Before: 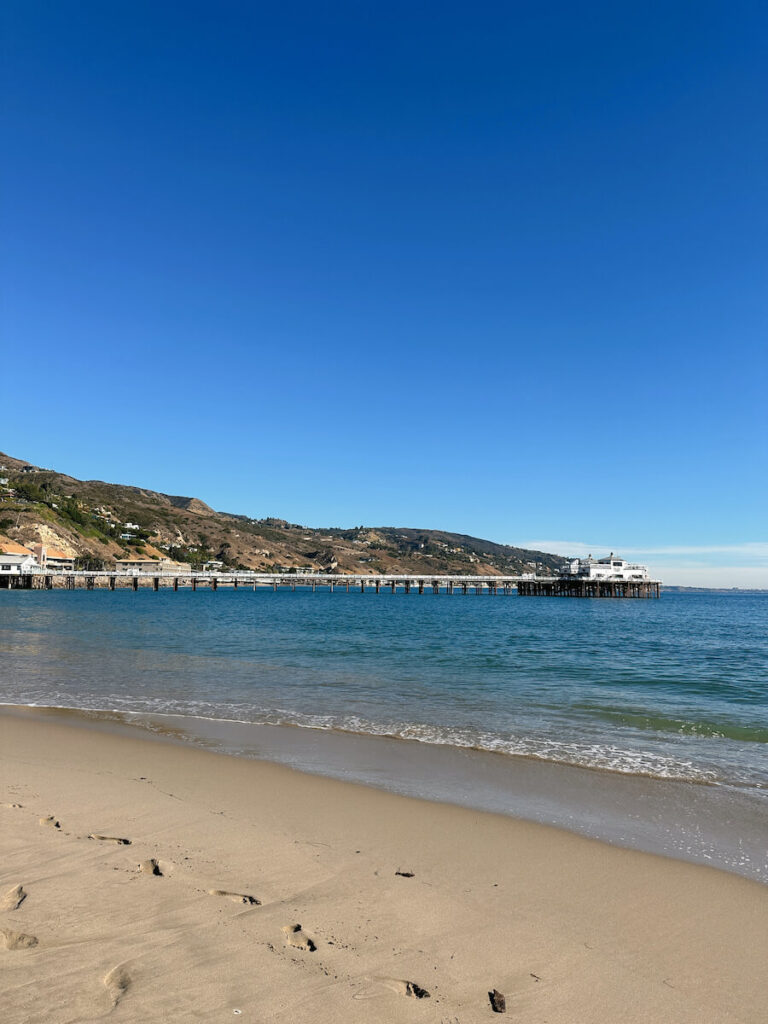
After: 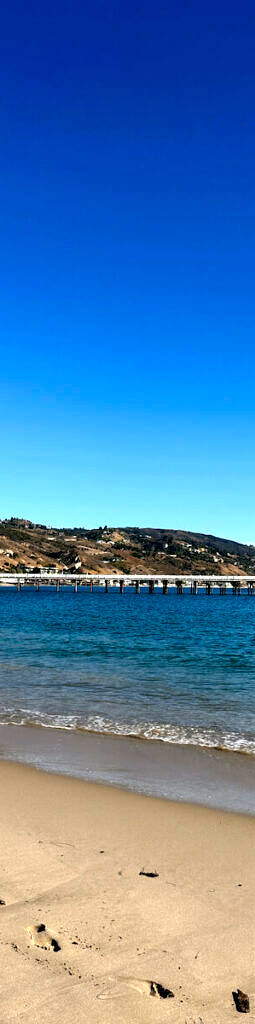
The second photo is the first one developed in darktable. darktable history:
crop: left 33.36%, right 33.36%
filmic rgb: black relative exposure -8.2 EV, white relative exposure 2.2 EV, threshold 3 EV, hardness 7.11, latitude 85.74%, contrast 1.696, highlights saturation mix -4%, shadows ↔ highlights balance -2.69%, preserve chrominance no, color science v5 (2021), contrast in shadows safe, contrast in highlights safe, enable highlight reconstruction true
